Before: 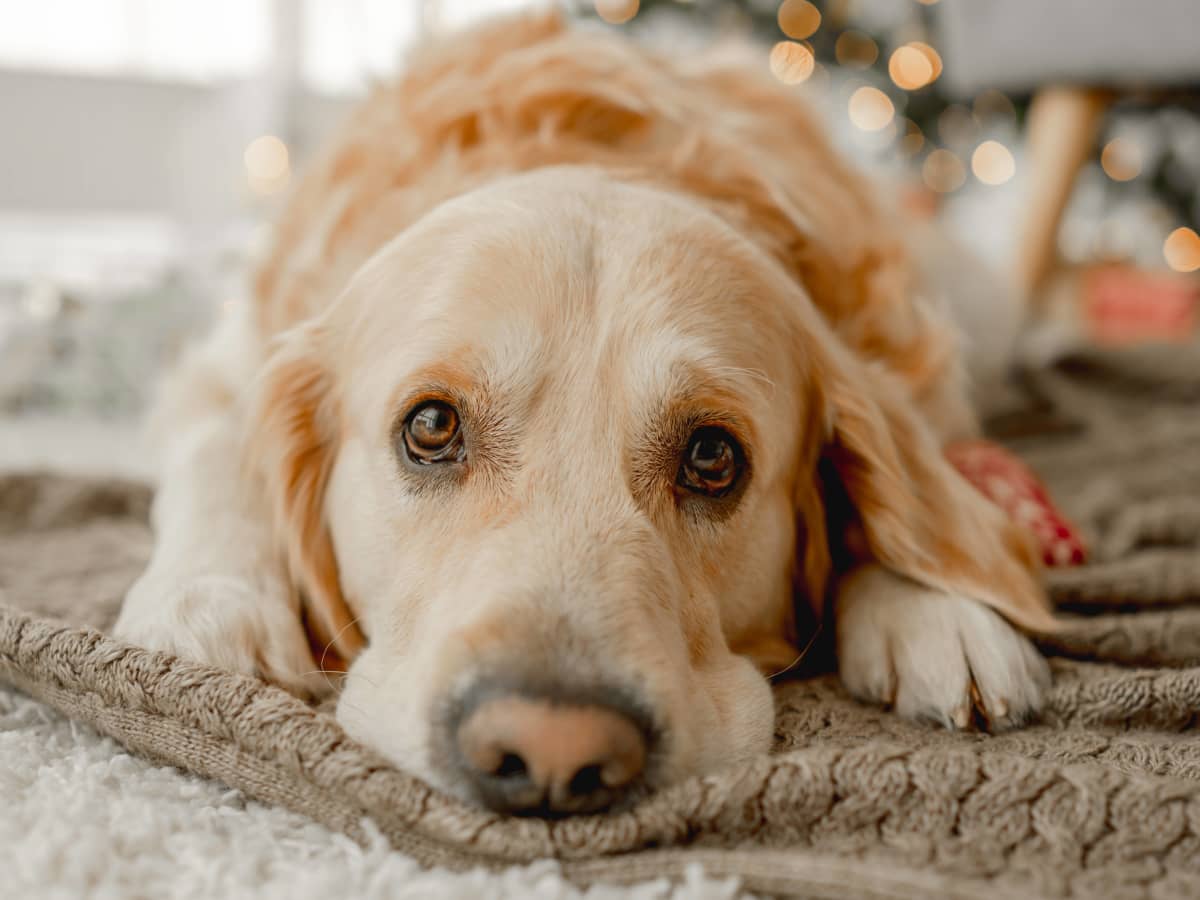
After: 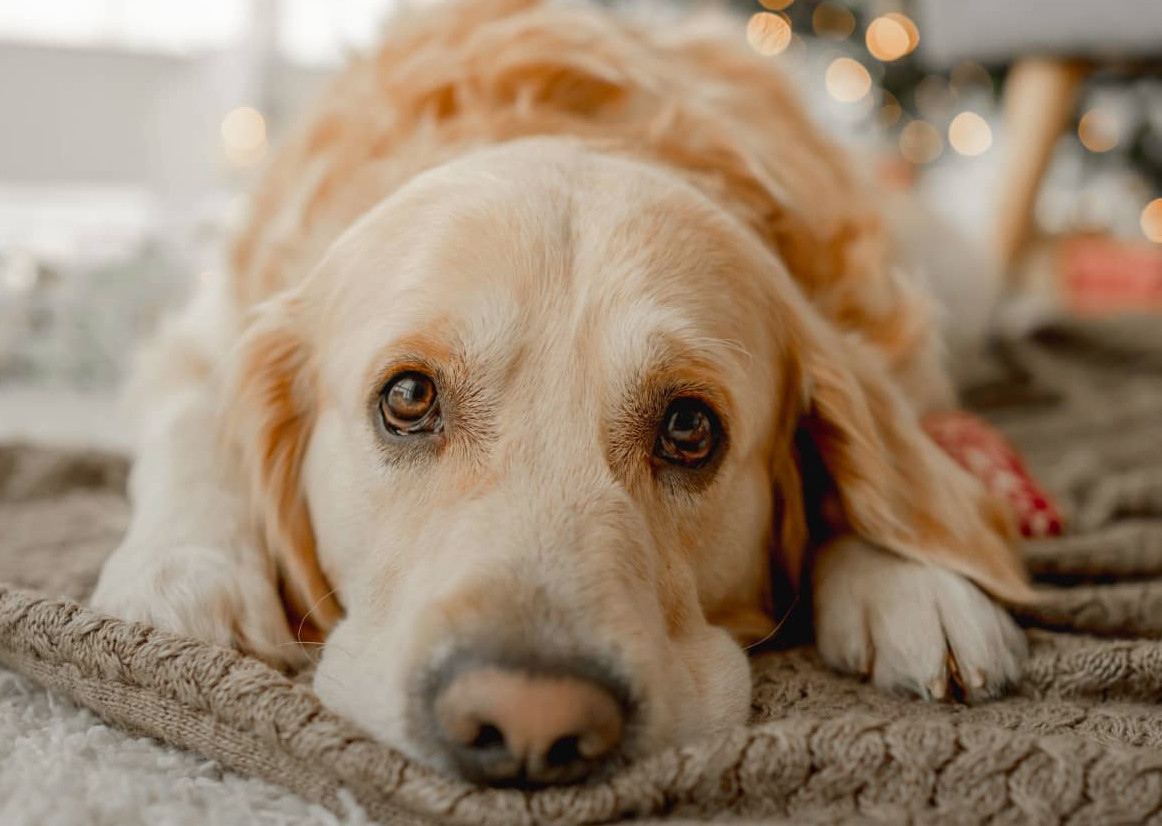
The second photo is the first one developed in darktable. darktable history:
crop: left 1.964%, top 3.251%, right 1.122%, bottom 4.933%
exposure: exposure -0.021 EV, compensate highlight preservation false
graduated density: rotation -180°, offset 27.42
